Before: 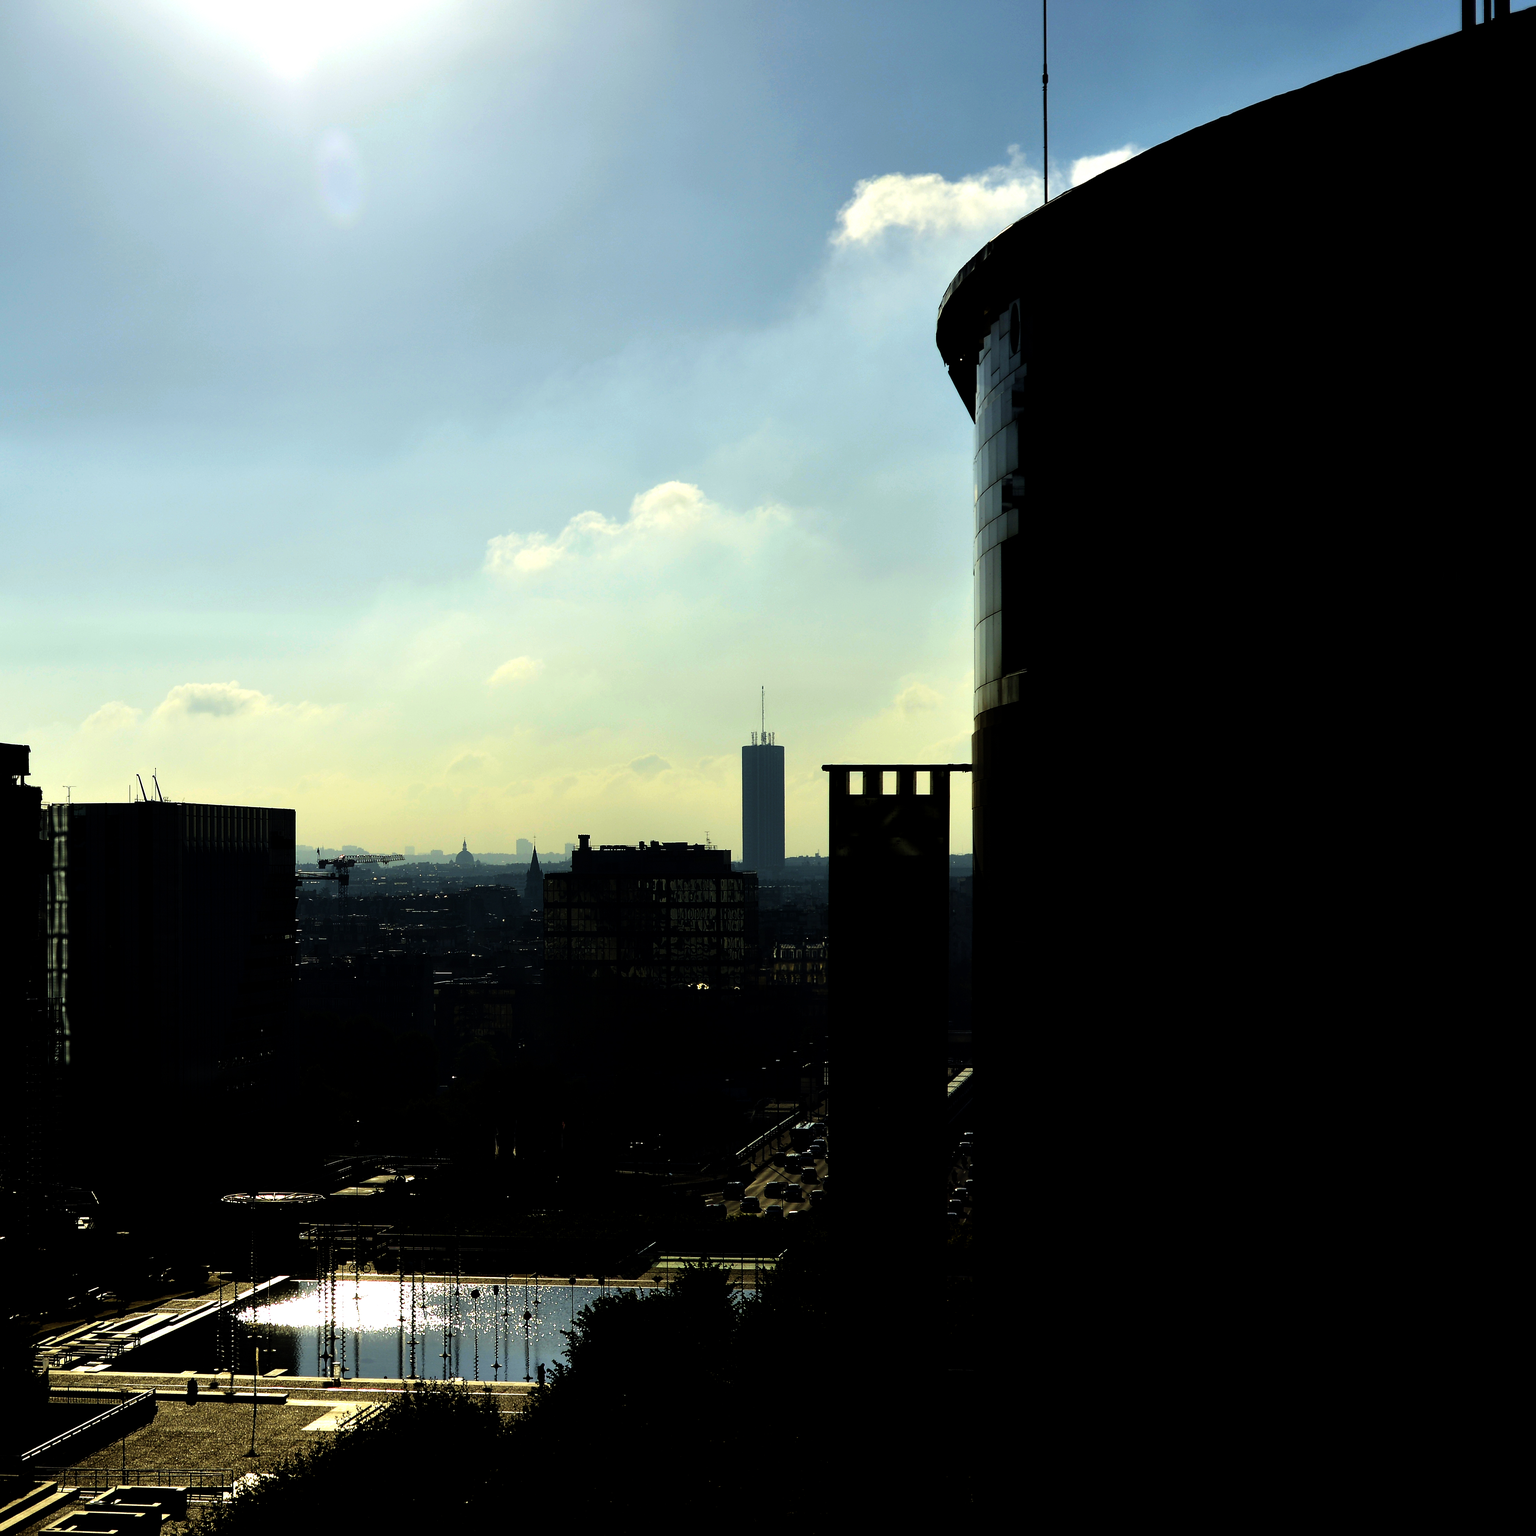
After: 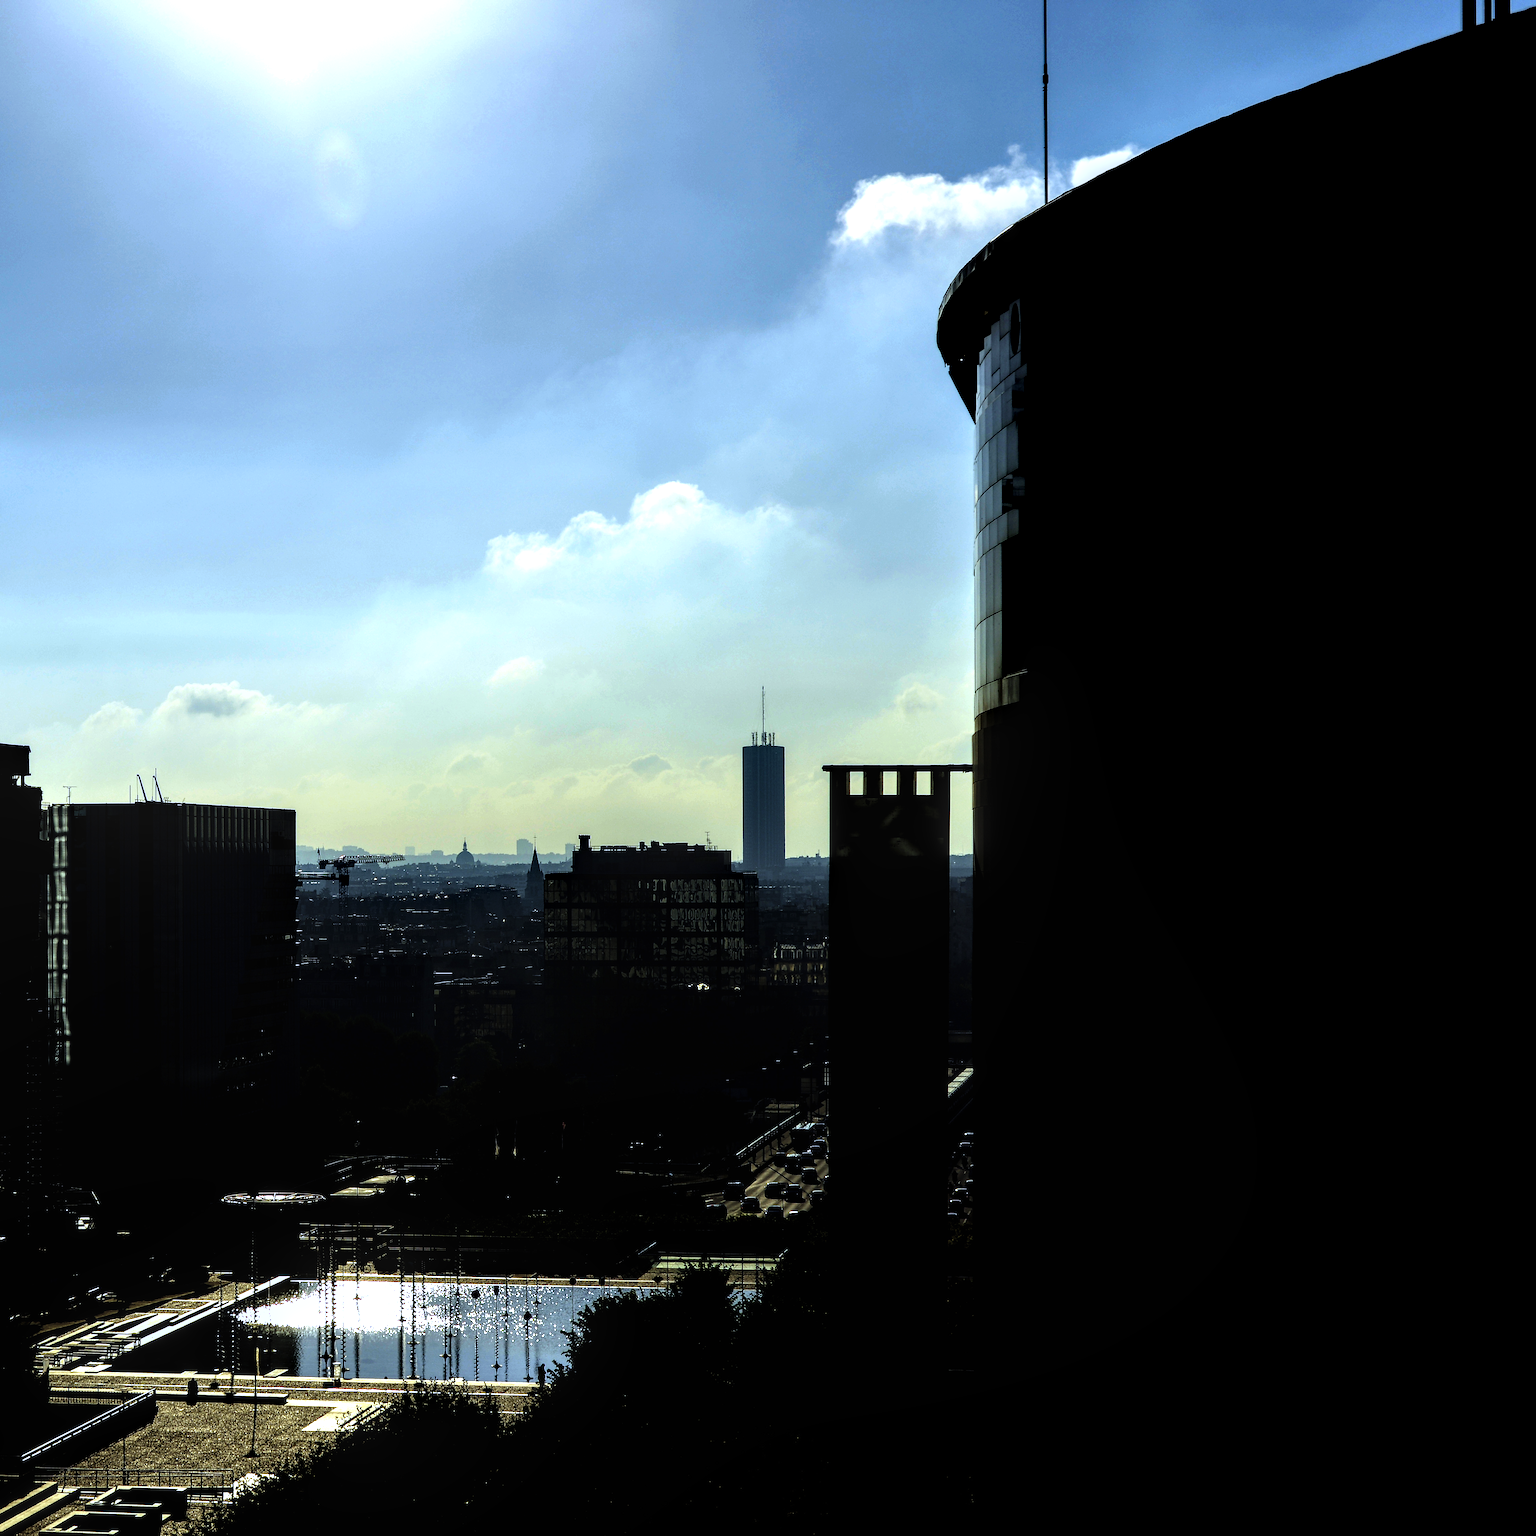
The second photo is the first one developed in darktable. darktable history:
local contrast: highlights 60%, shadows 60%, detail 160%
white balance: red 0.948, green 1.02, blue 1.176
